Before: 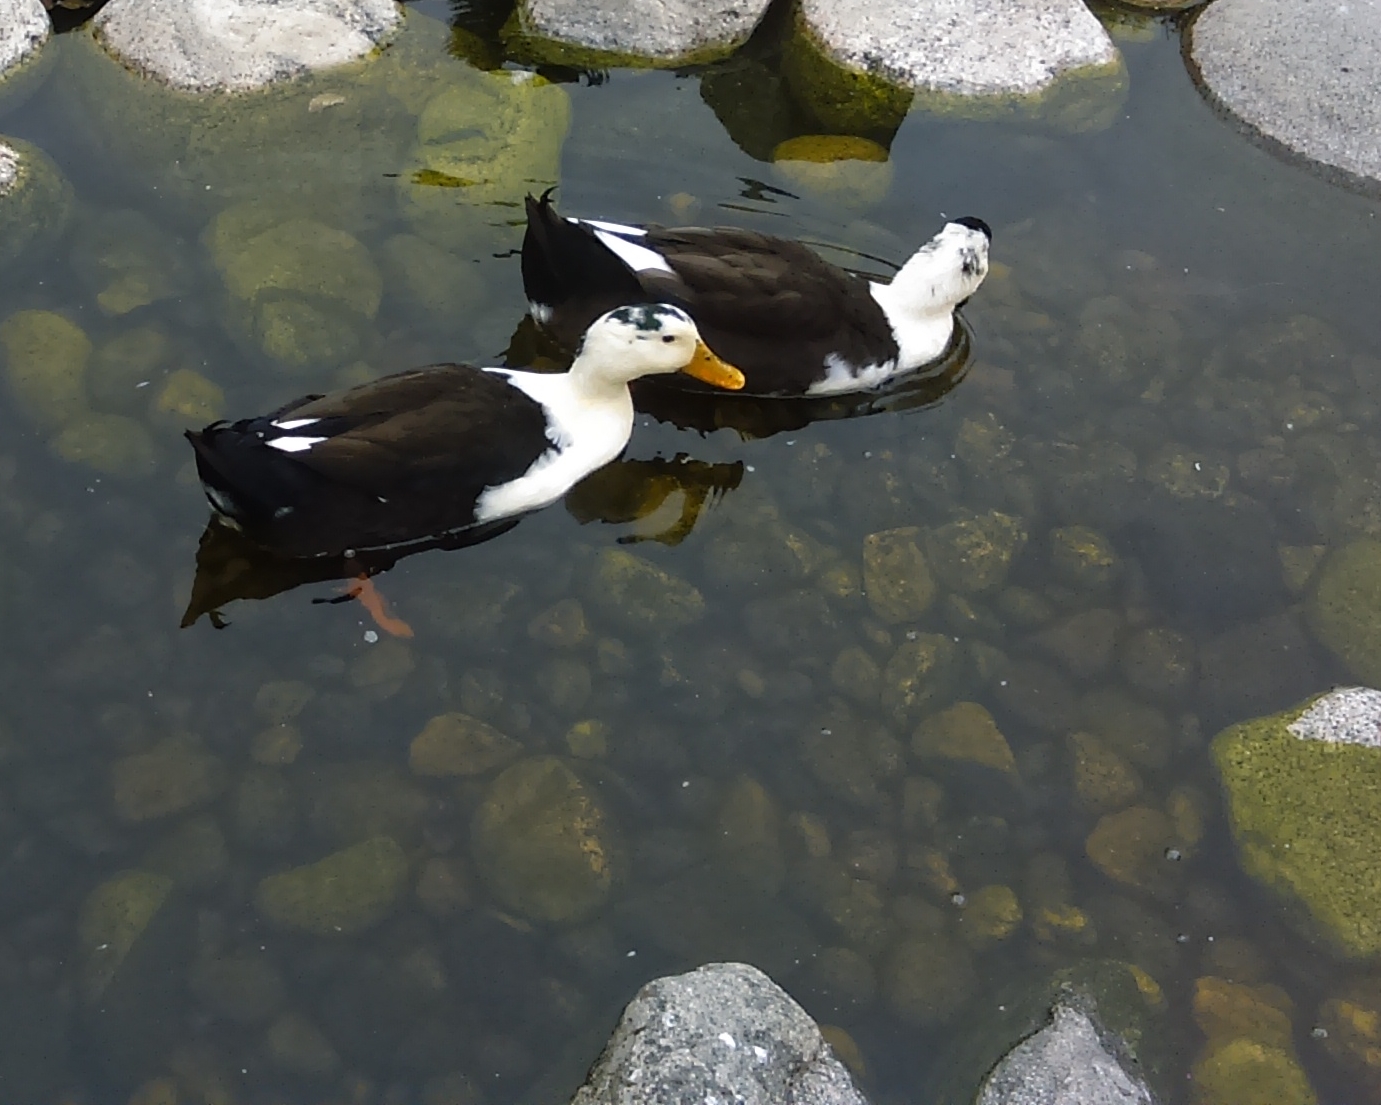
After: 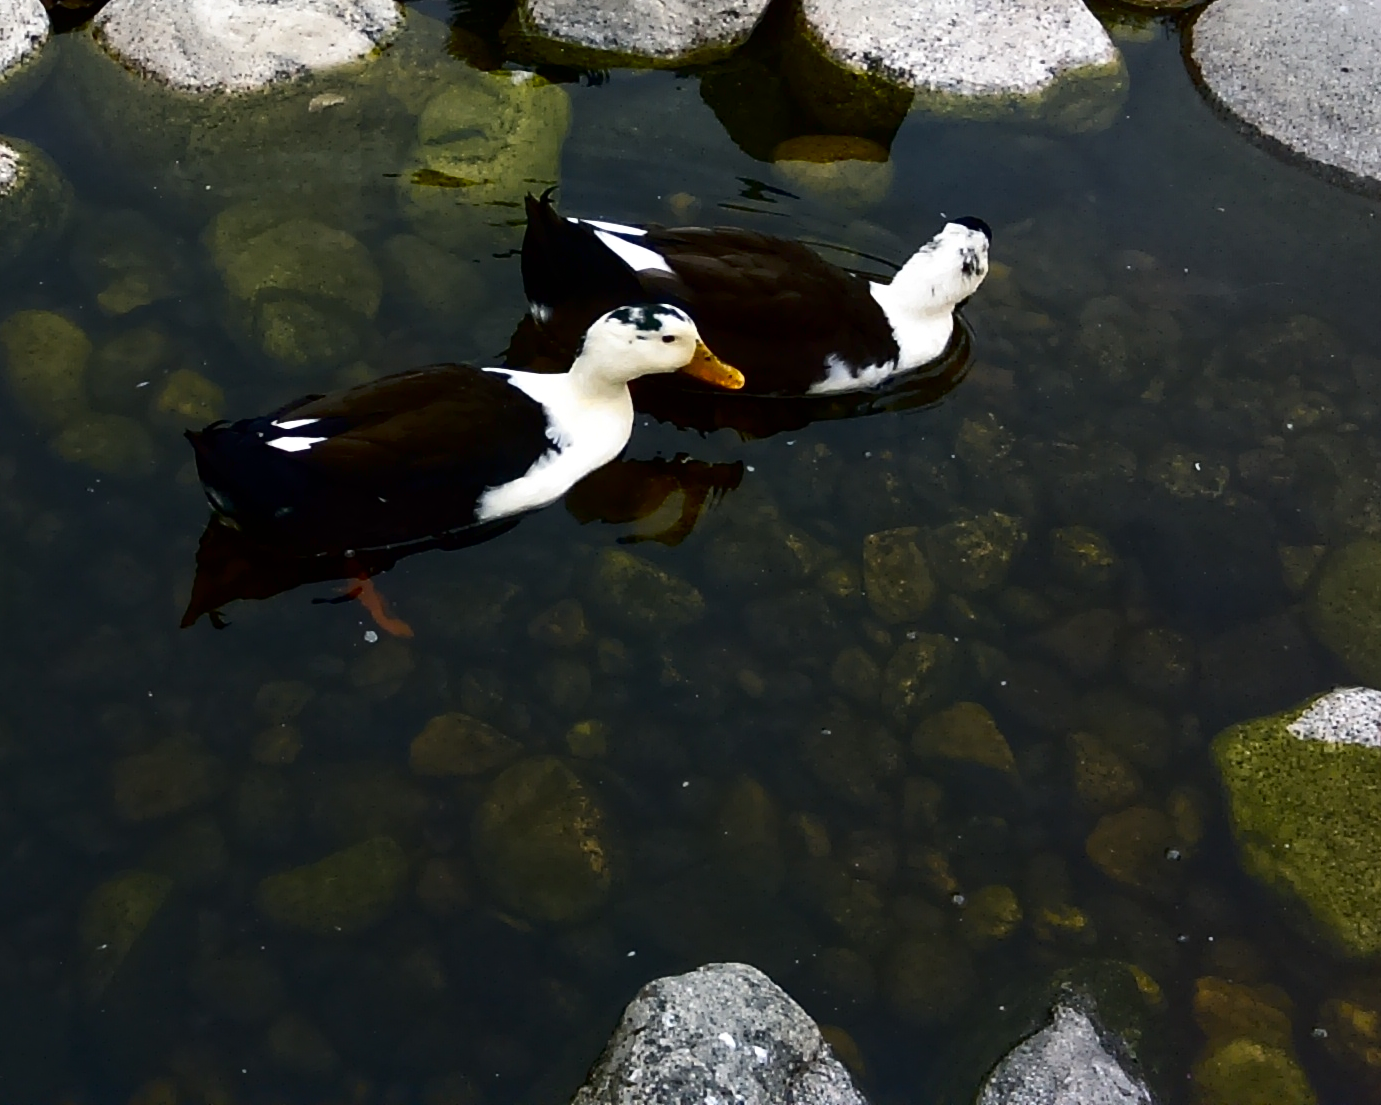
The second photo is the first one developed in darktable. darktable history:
contrast brightness saturation: contrast 0.24, brightness -0.238, saturation 0.145
tone equalizer: edges refinement/feathering 500, mask exposure compensation -1.57 EV, preserve details no
